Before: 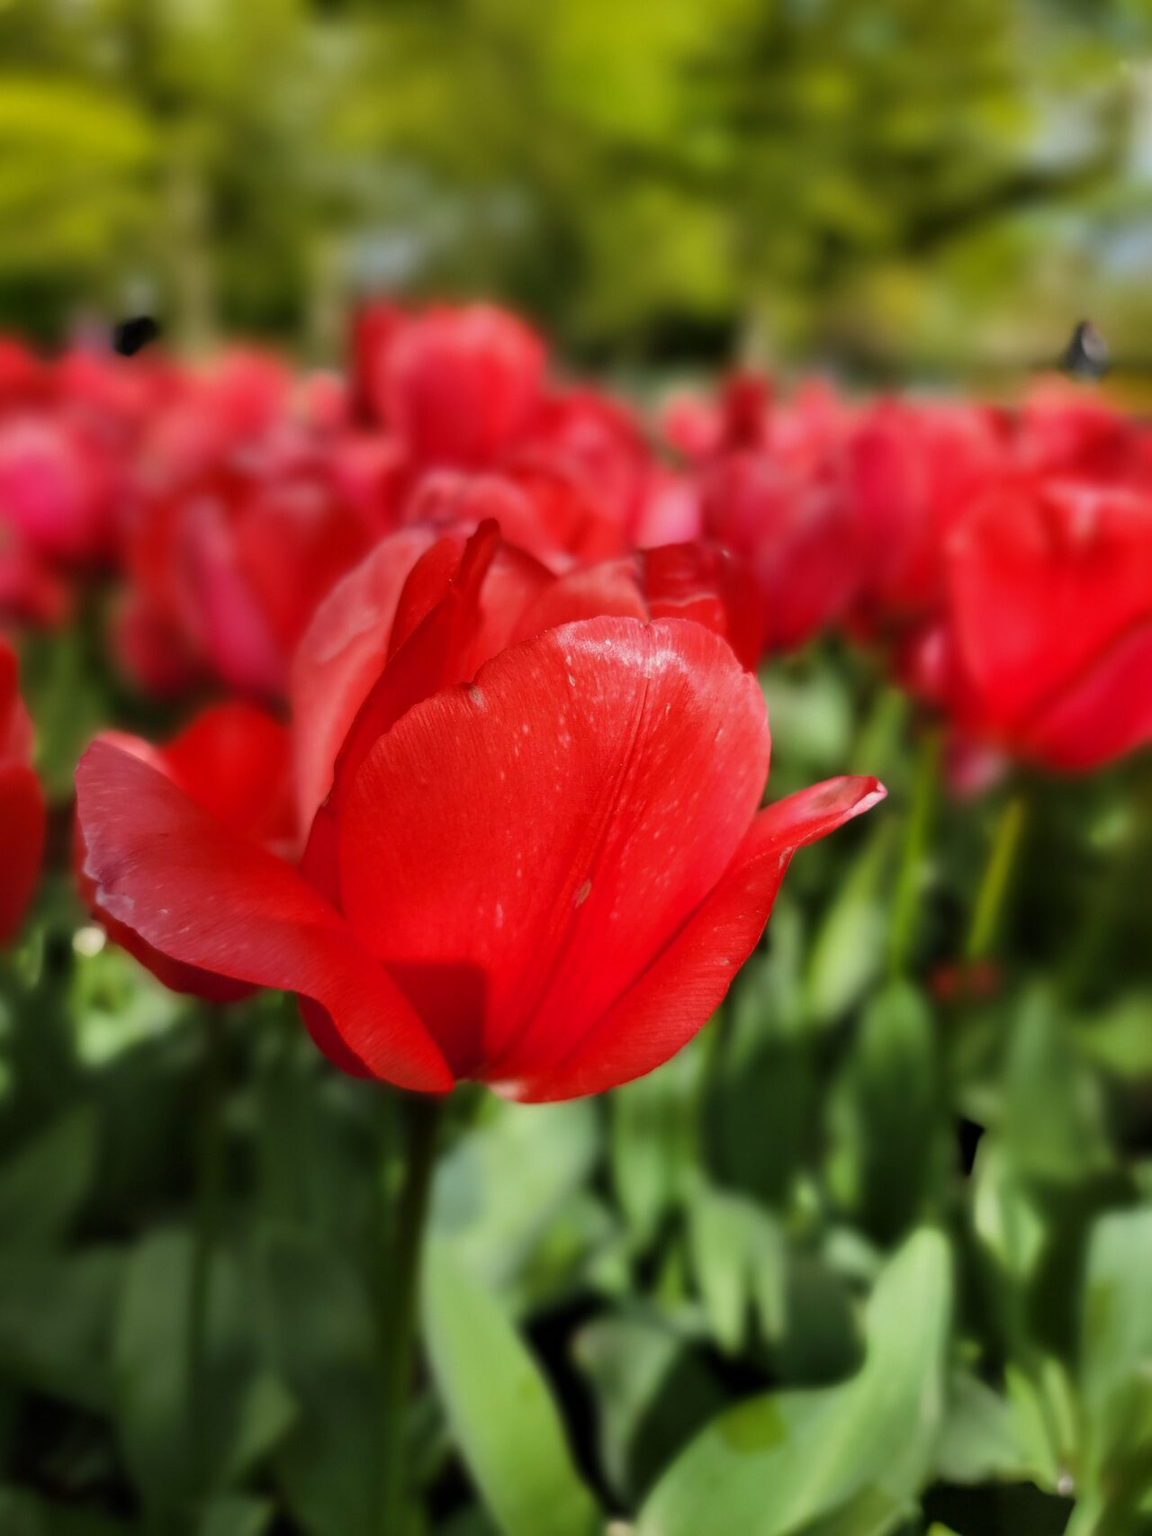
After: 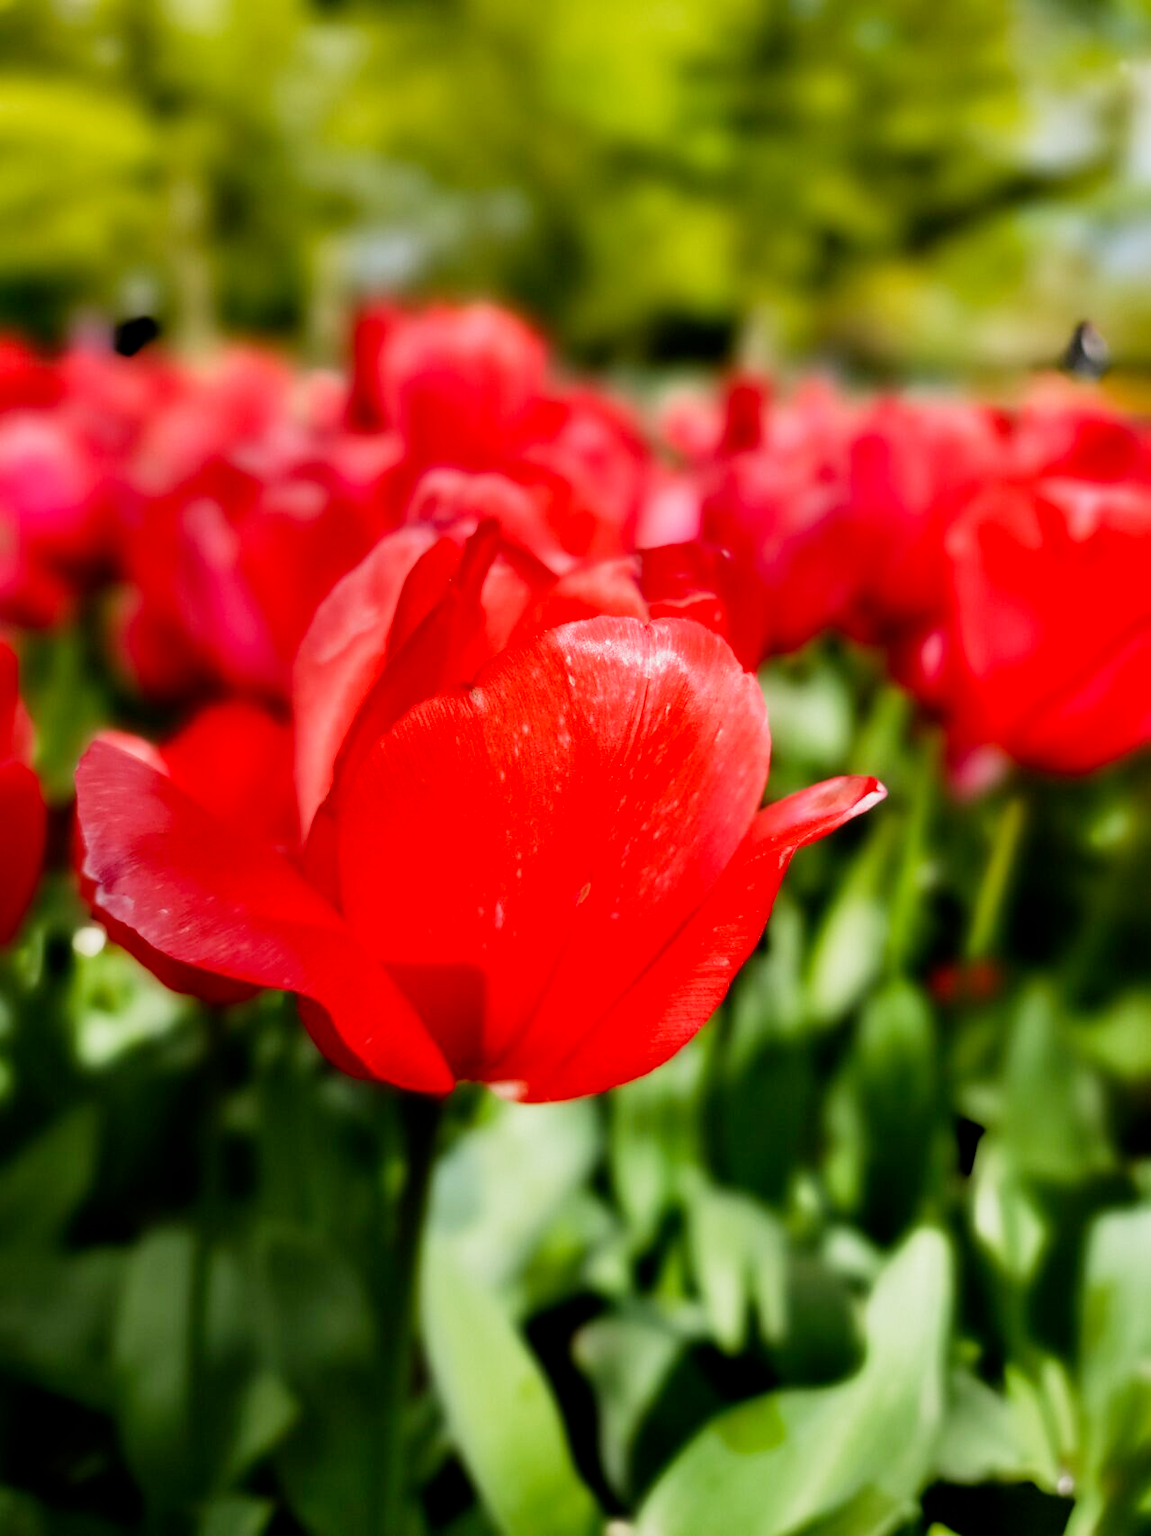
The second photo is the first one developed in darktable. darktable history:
color balance: on, module defaults
filmic rgb: middle gray luminance 12.74%, black relative exposure -10.13 EV, white relative exposure 3.47 EV, threshold 6 EV, target black luminance 0%, hardness 5.74, latitude 44.69%, contrast 1.221, highlights saturation mix 5%, shadows ↔ highlights balance 26.78%, add noise in highlights 0, preserve chrominance no, color science v3 (2019), use custom middle-gray values true, iterations of high-quality reconstruction 0, contrast in highlights soft, enable highlight reconstruction true
